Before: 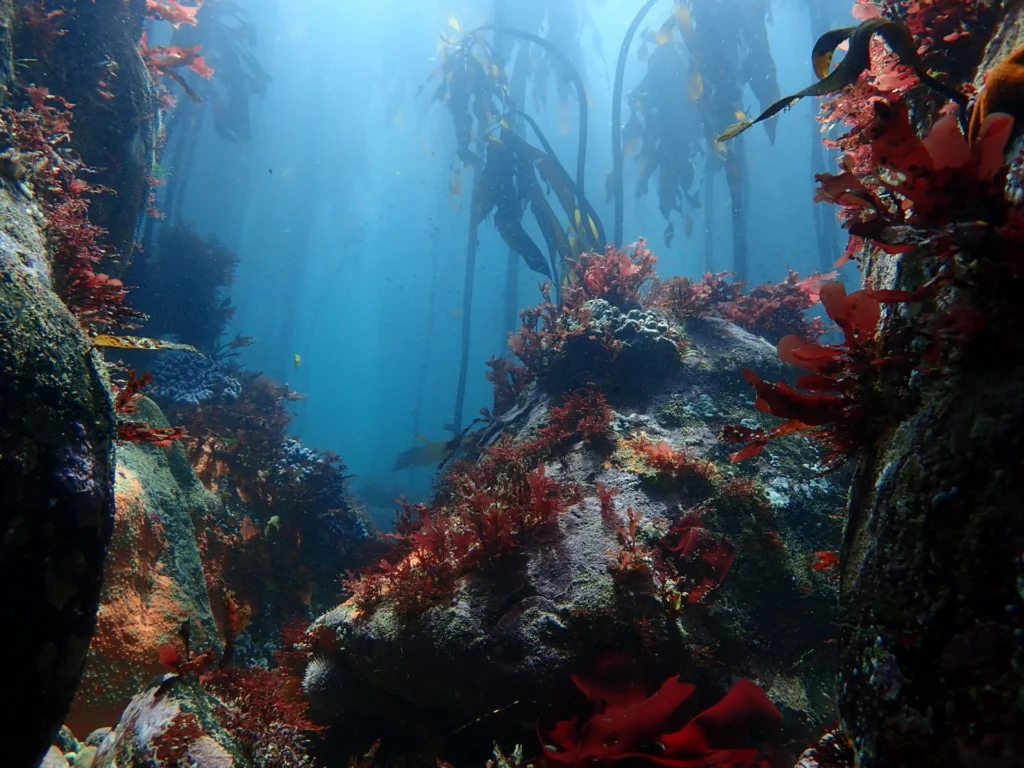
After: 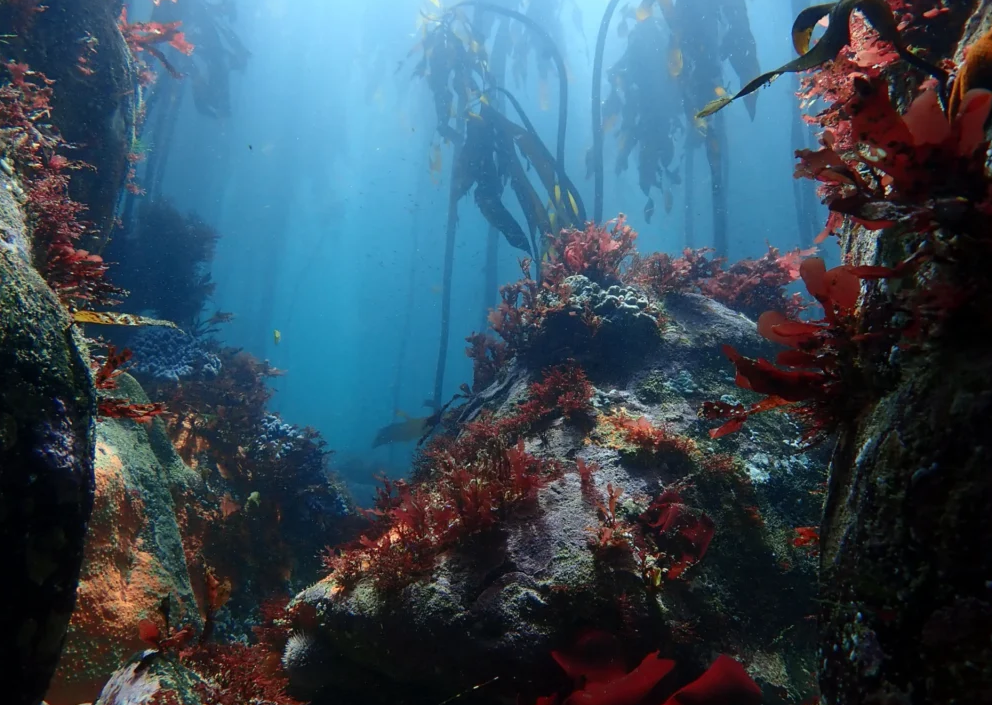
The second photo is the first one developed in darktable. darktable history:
contrast equalizer: y [[0.5 ×6], [0.5 ×6], [0.5, 0.5, 0.501, 0.545, 0.707, 0.863], [0 ×6], [0 ×6]]
crop: left 1.964%, top 3.251%, right 1.122%, bottom 4.933%
